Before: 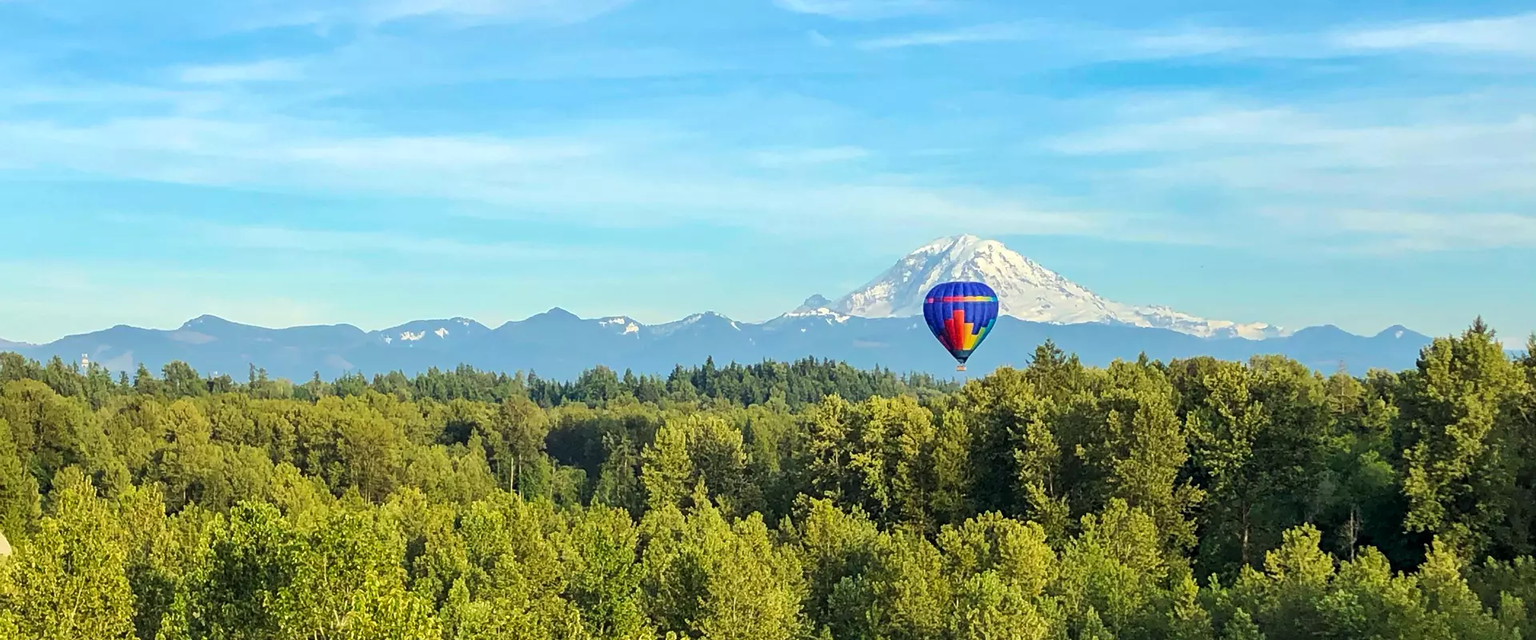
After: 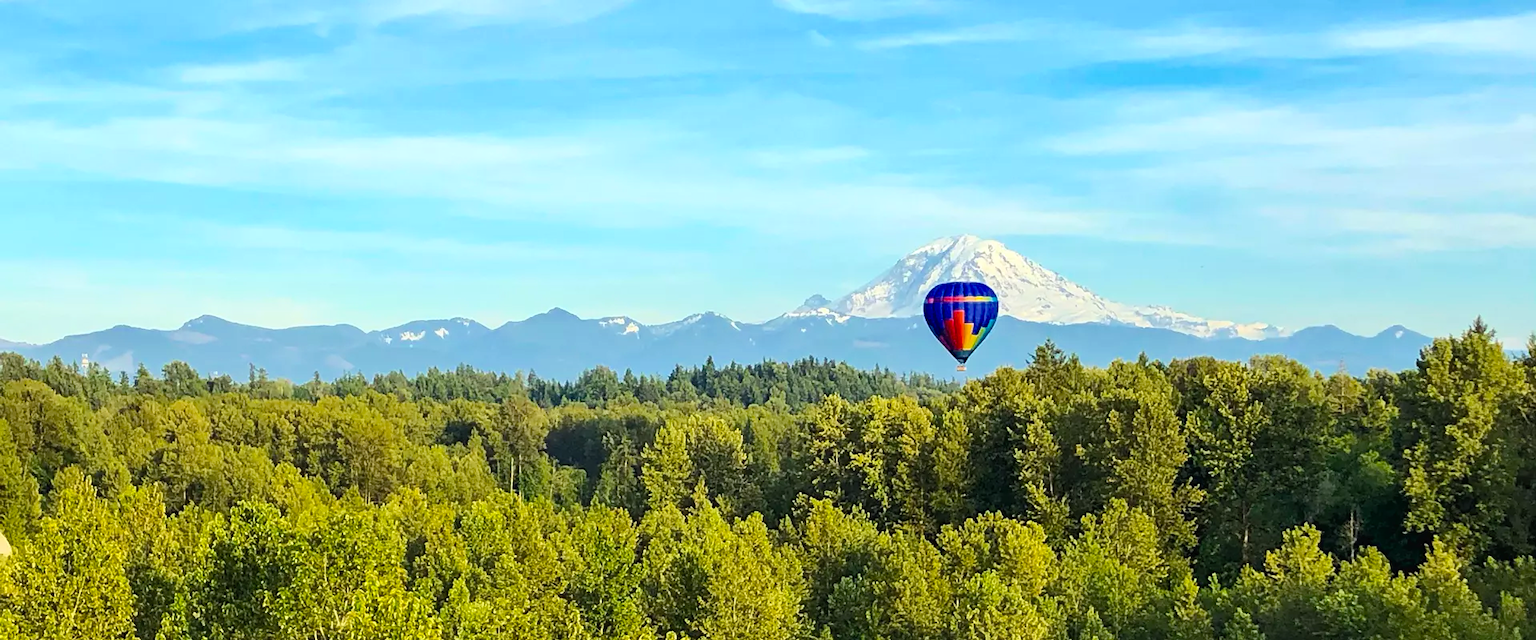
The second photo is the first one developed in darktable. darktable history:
color balance rgb: perceptual saturation grading › global saturation 10.239%, saturation formula JzAzBz (2021)
tone curve: curves: ch0 [(0, 0) (0.003, 0.019) (0.011, 0.022) (0.025, 0.03) (0.044, 0.049) (0.069, 0.08) (0.1, 0.111) (0.136, 0.144) (0.177, 0.189) (0.224, 0.23) (0.277, 0.285) (0.335, 0.356) (0.399, 0.428) (0.468, 0.511) (0.543, 0.597) (0.623, 0.682) (0.709, 0.773) (0.801, 0.865) (0.898, 0.945) (1, 1)], color space Lab, independent channels, preserve colors none
